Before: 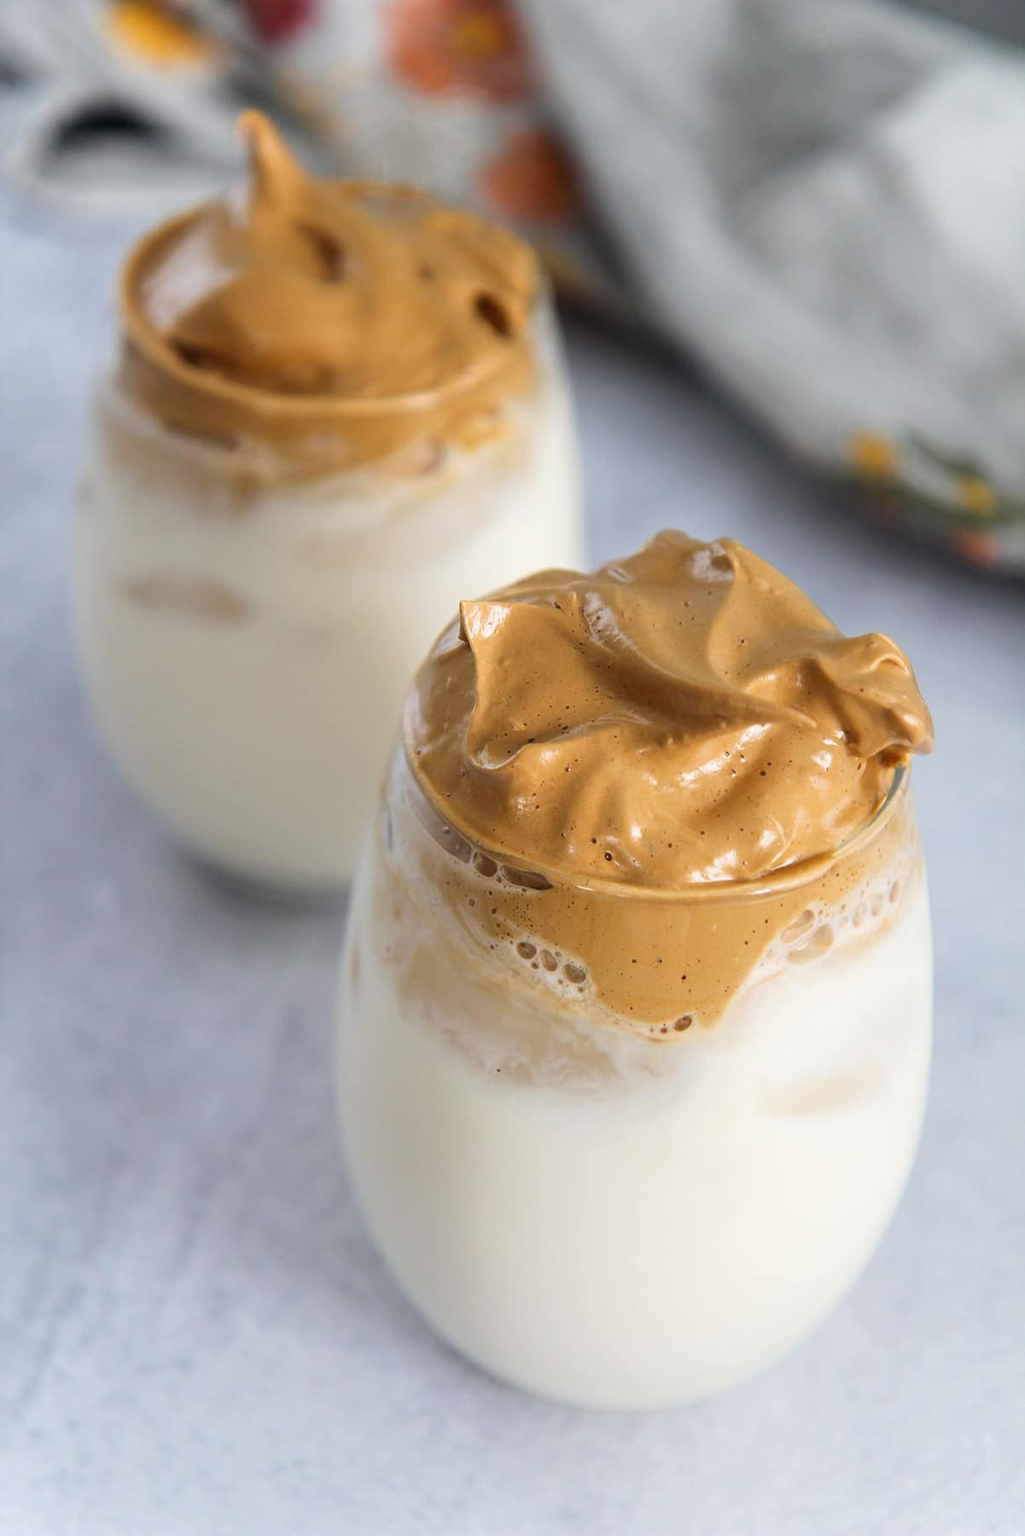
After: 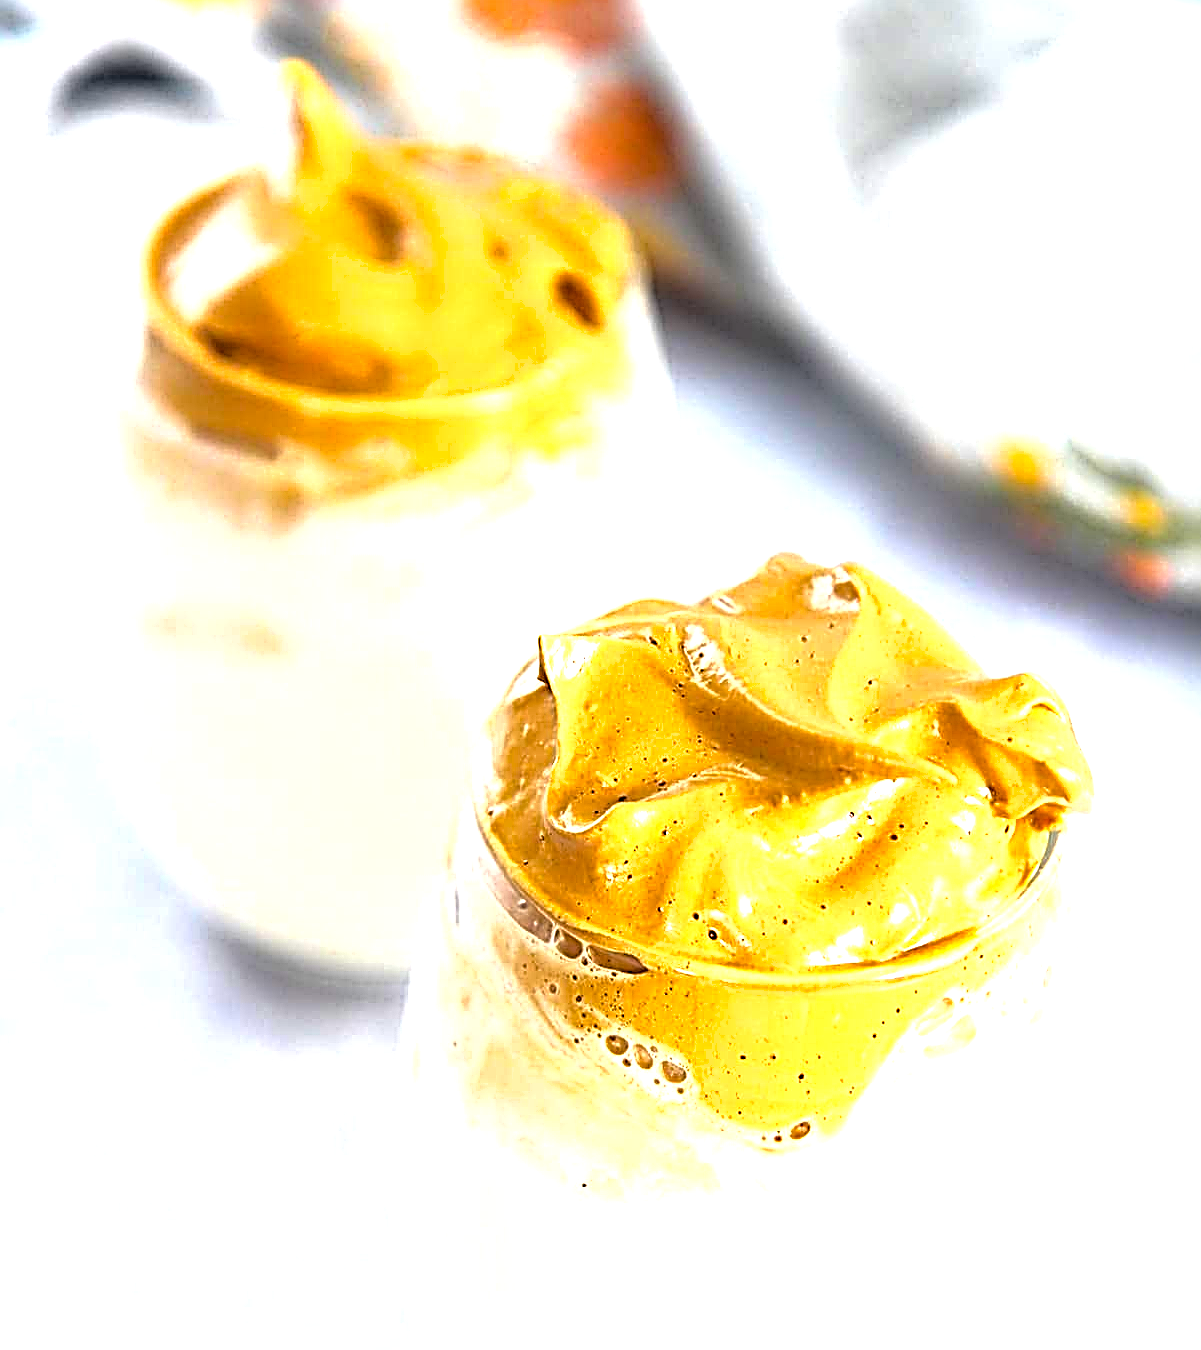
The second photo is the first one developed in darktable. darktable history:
shadows and highlights: shadows 25, white point adjustment -3, highlights -30
crop: top 3.857%, bottom 21.132%
sharpen: radius 3.158, amount 1.731
exposure: black level correction 0, exposure 2 EV, compensate highlight preservation false
white balance: emerald 1
color balance rgb: perceptual saturation grading › global saturation 20%, global vibrance 20%
